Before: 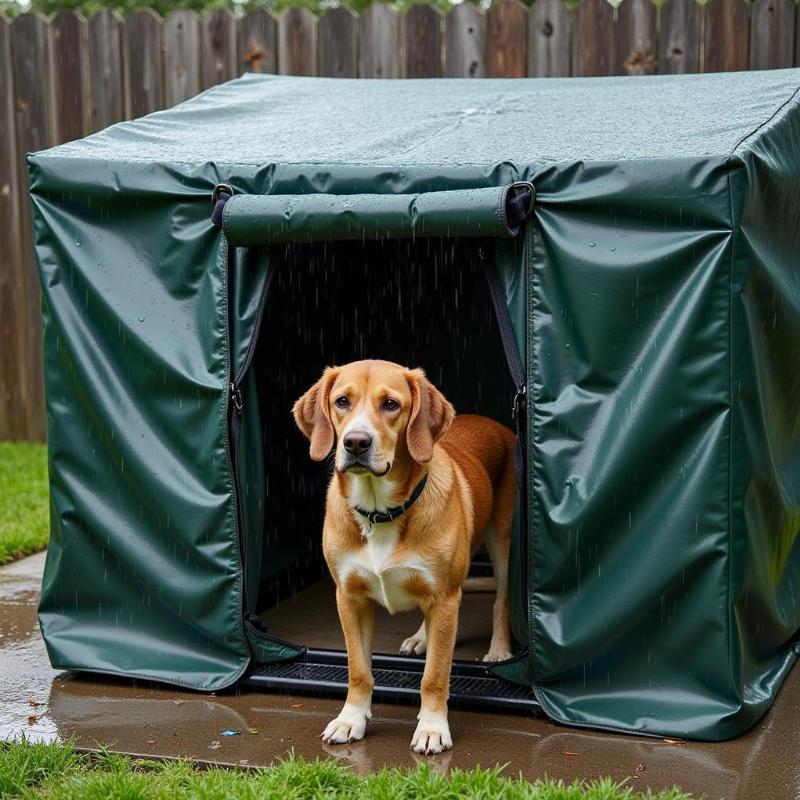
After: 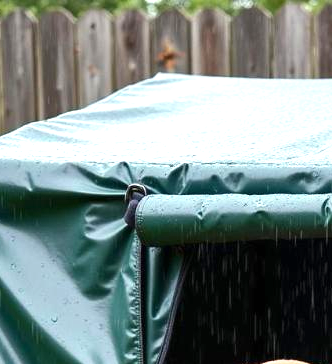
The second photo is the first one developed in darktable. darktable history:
contrast brightness saturation: contrast 0.082, saturation 0.016
exposure: black level correction 0, exposure 0.89 EV, compensate highlight preservation false
crop and rotate: left 10.929%, top 0.119%, right 47.449%, bottom 54.362%
